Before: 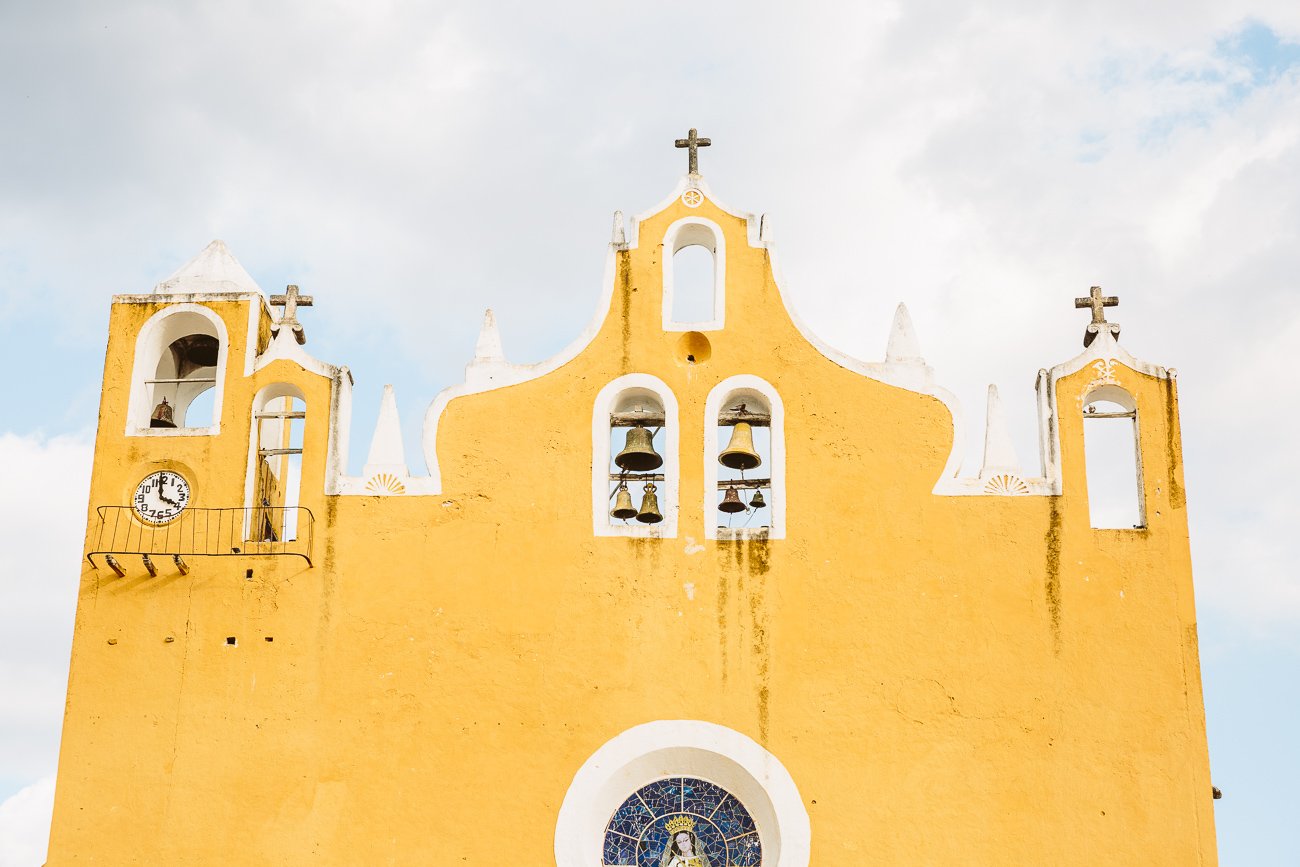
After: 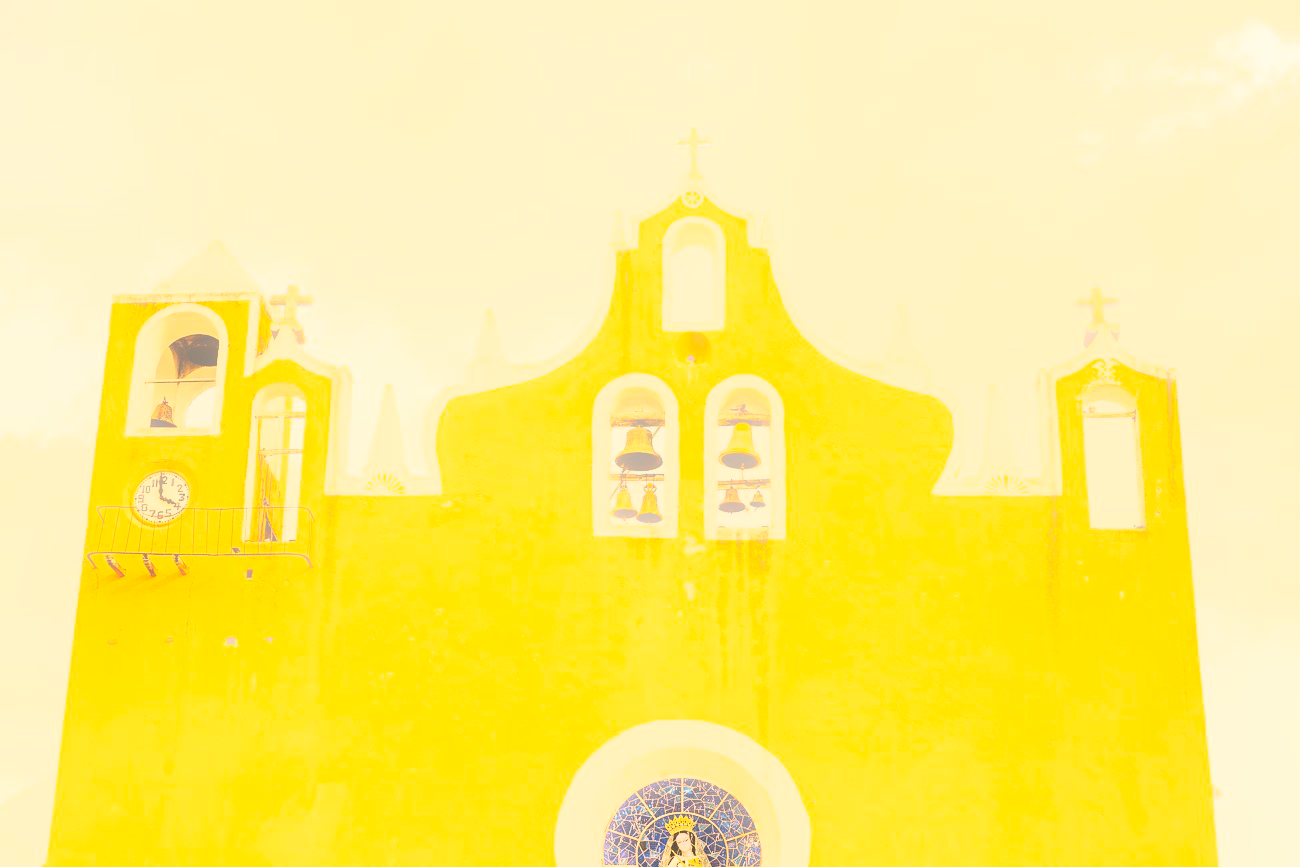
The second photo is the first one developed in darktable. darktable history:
bloom: size 9%, threshold 100%, strength 7%
base curve: curves: ch0 [(0, 0) (0.032, 0.037) (0.105, 0.228) (0.435, 0.76) (0.856, 0.983) (1, 1)]
color correction: highlights a* 15, highlights b* 31.55
